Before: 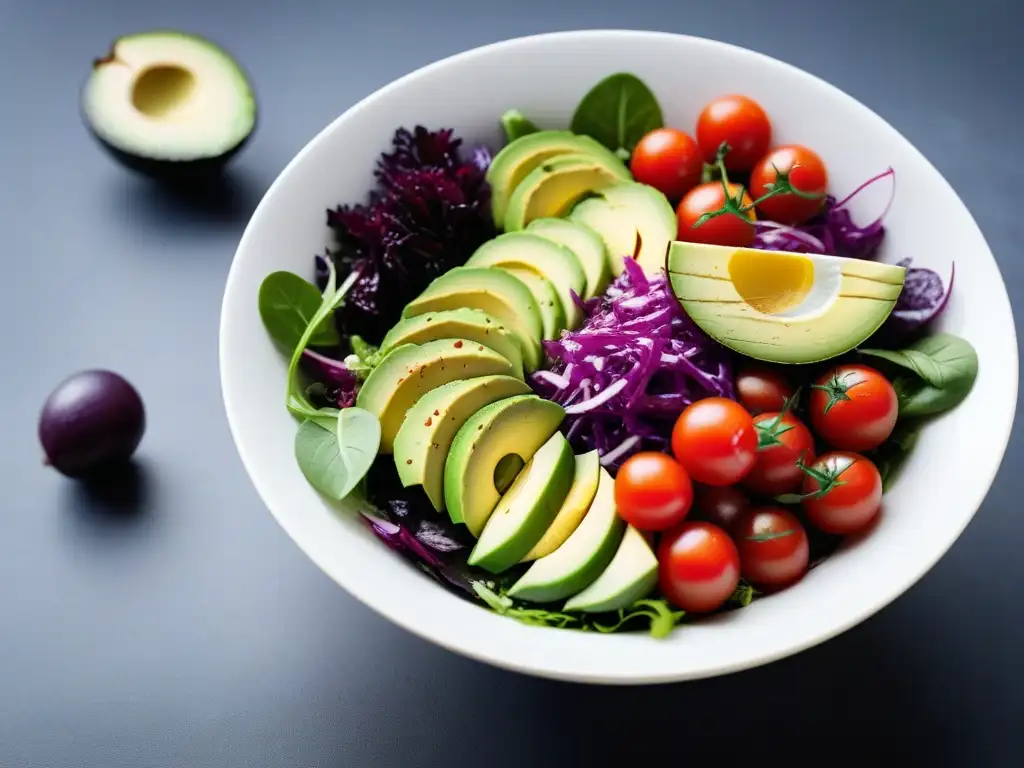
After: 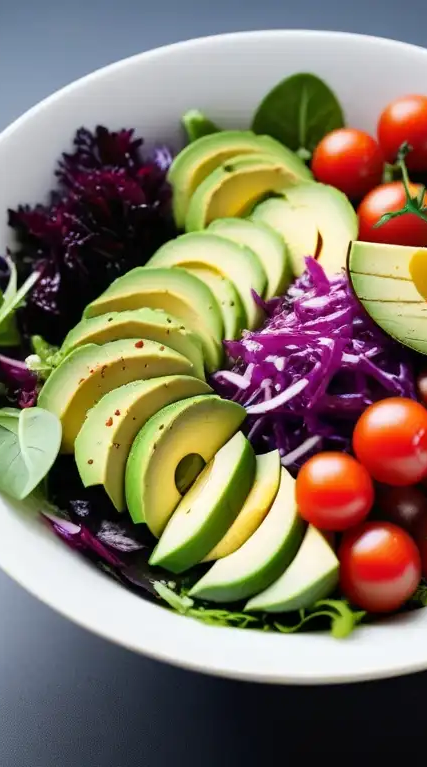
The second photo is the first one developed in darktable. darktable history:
crop: left 31.188%, right 27.088%
